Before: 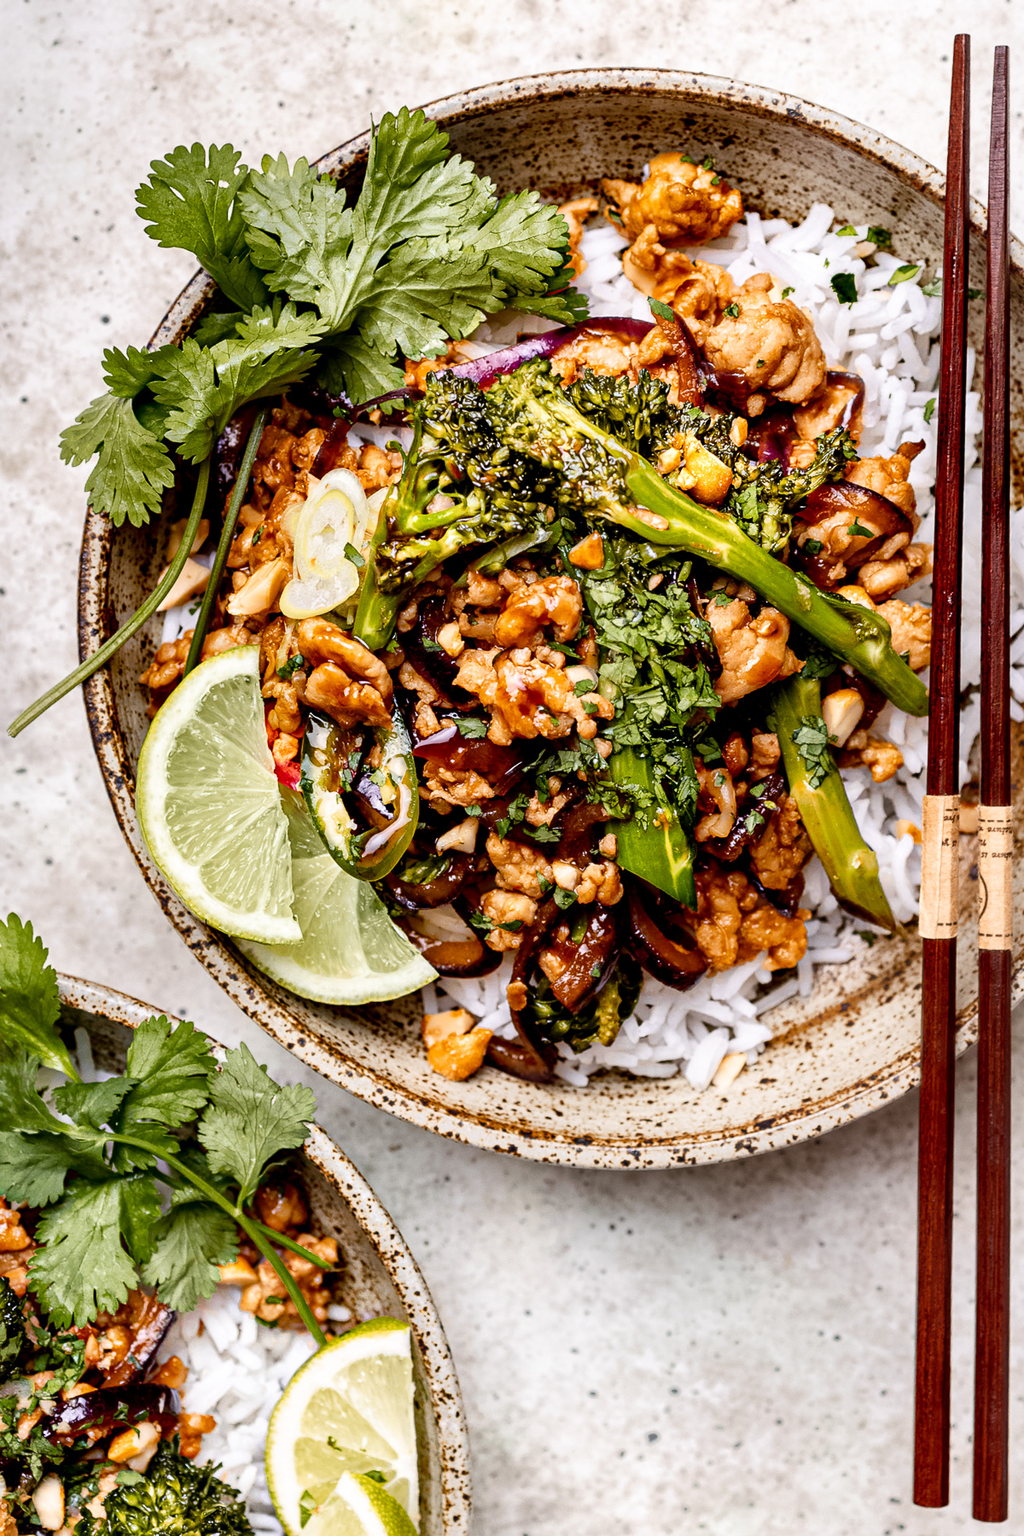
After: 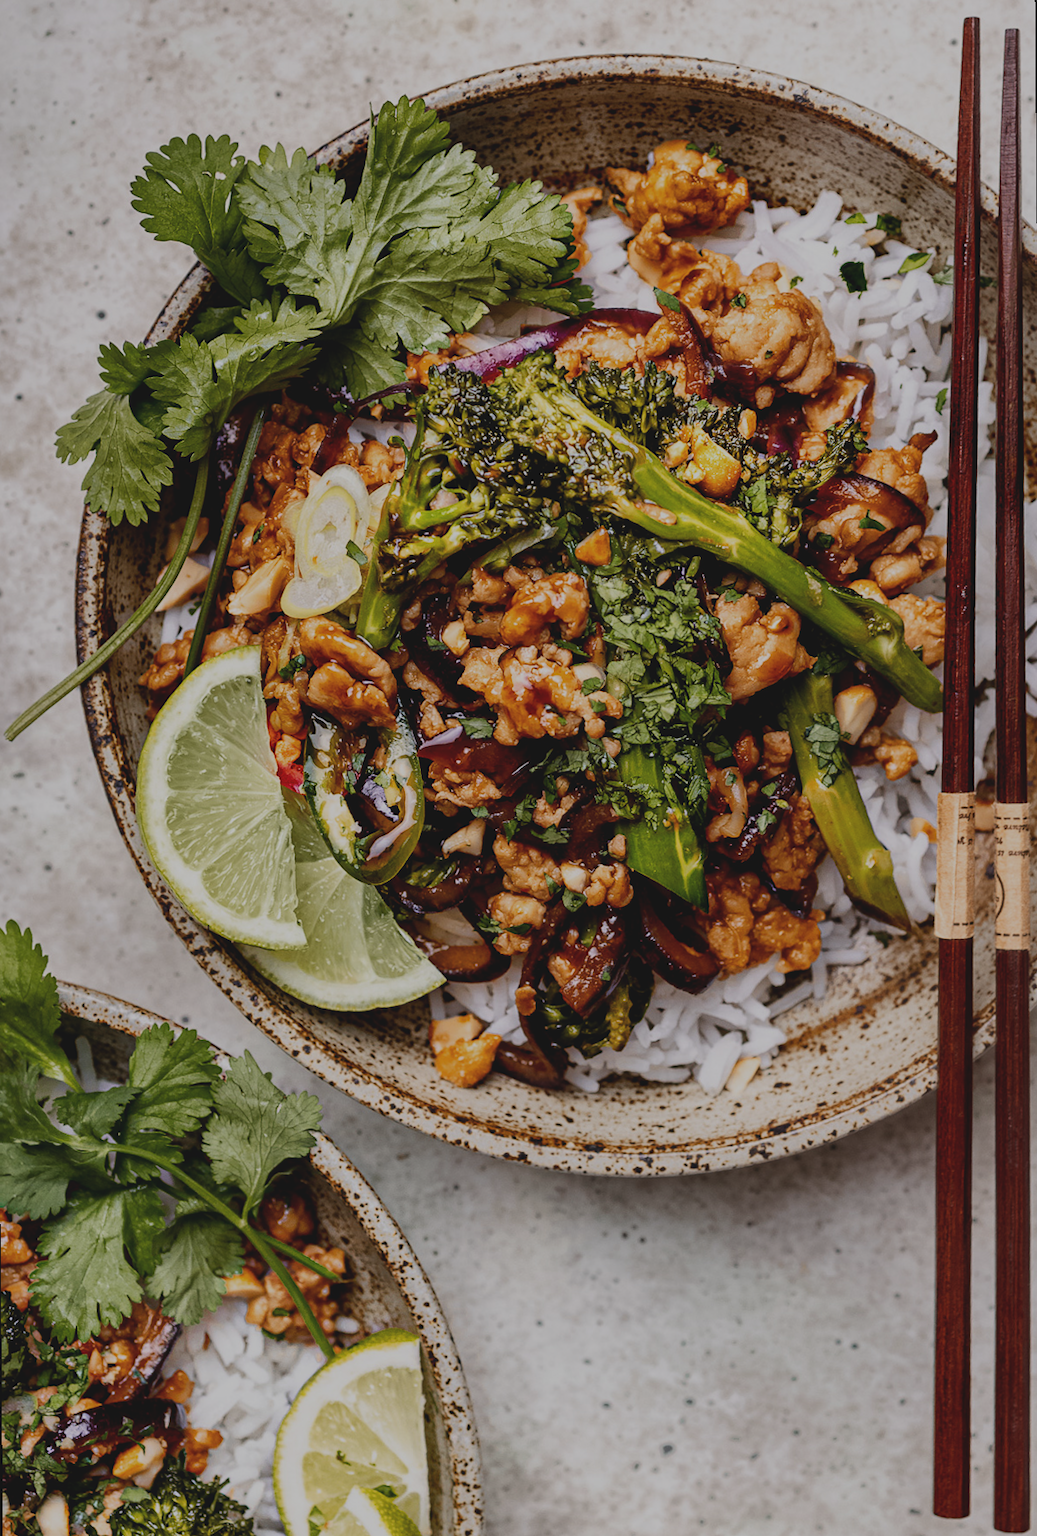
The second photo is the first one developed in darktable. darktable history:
exposure: black level correction -0.016, exposure -1.018 EV, compensate highlight preservation false
rotate and perspective: rotation -0.45°, automatic cropping original format, crop left 0.008, crop right 0.992, crop top 0.012, crop bottom 0.988
